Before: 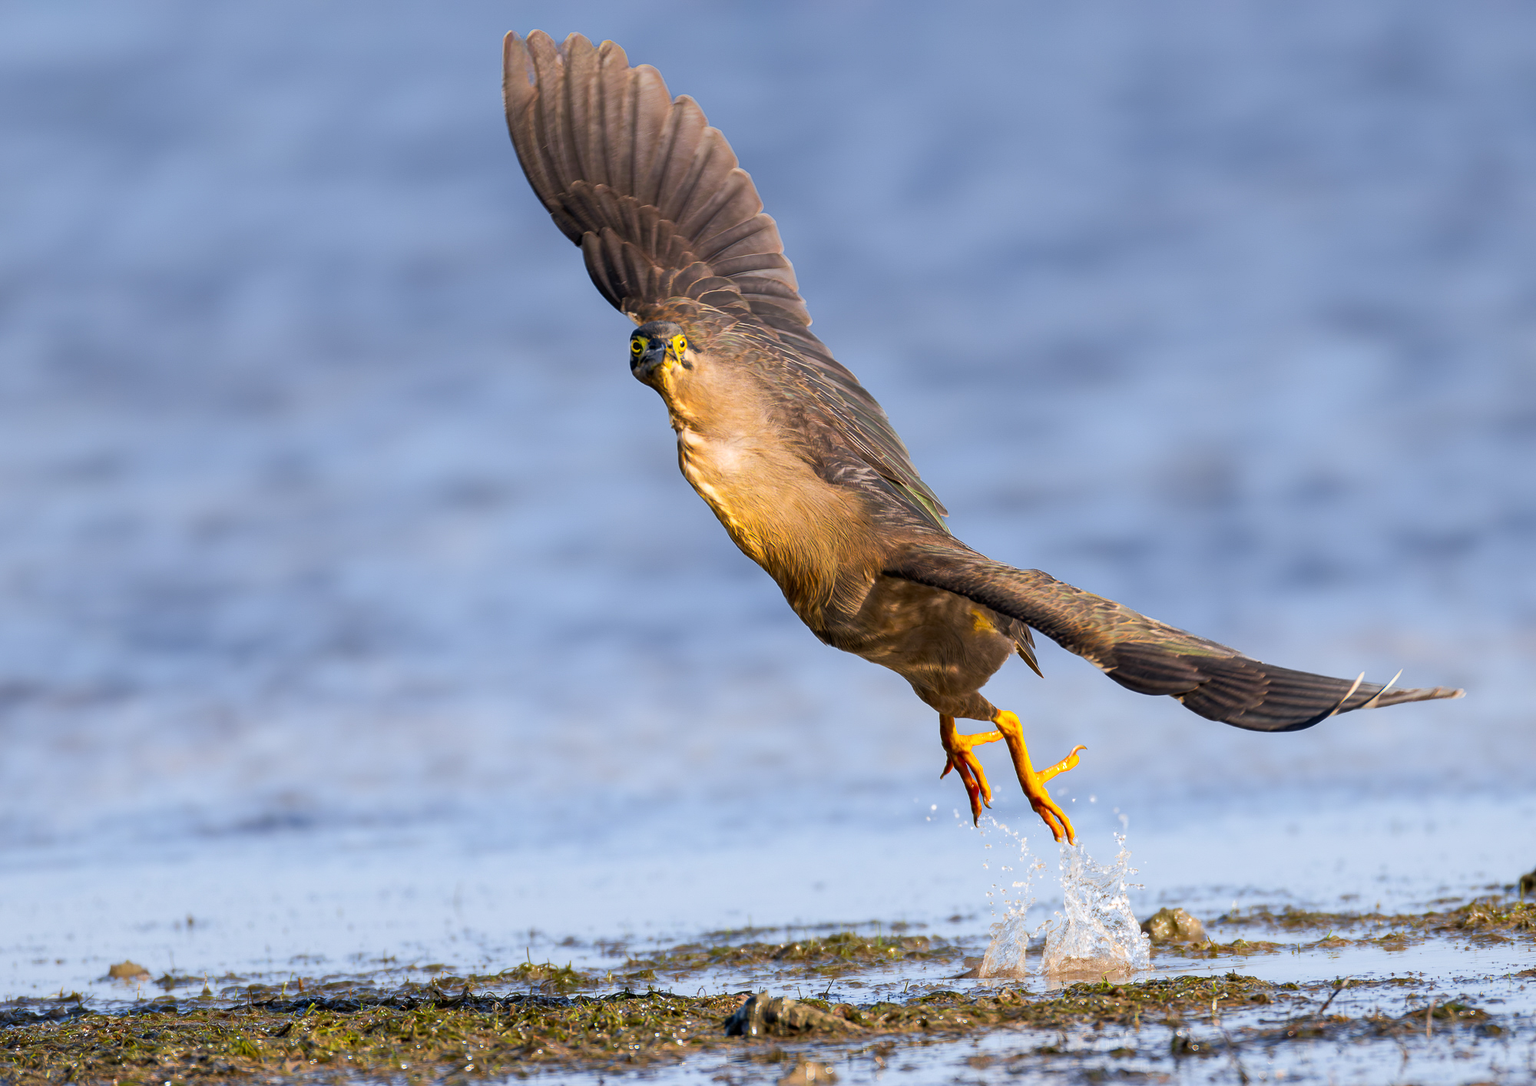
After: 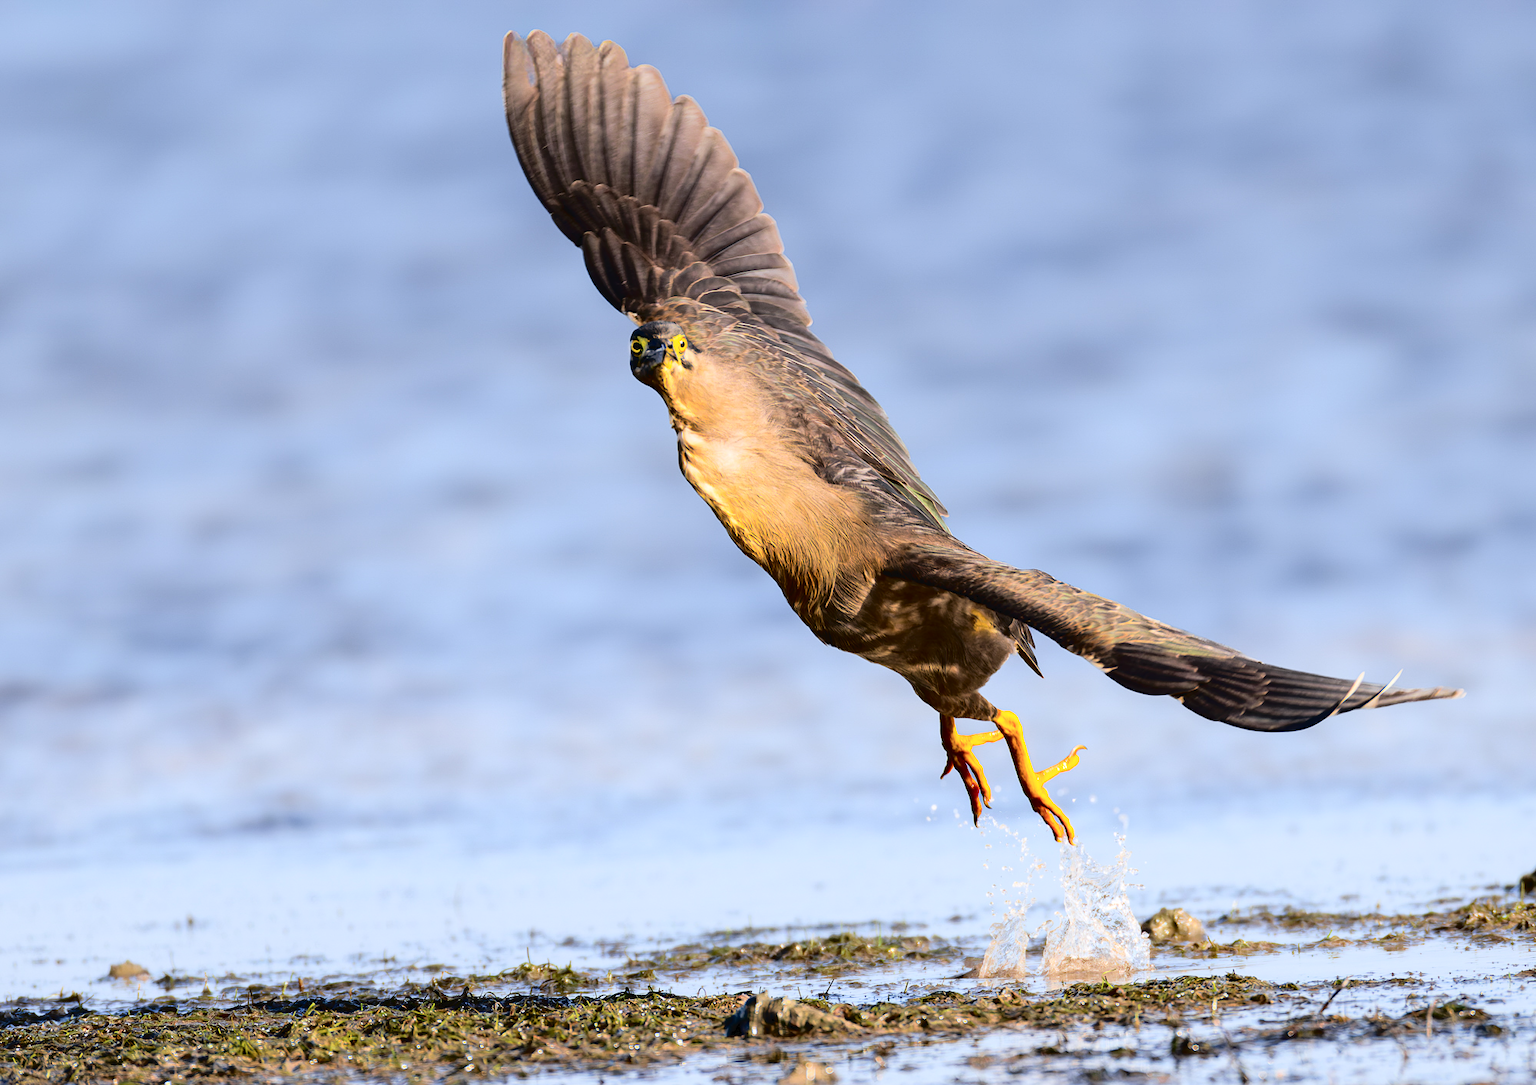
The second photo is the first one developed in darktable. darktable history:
tone curve: curves: ch0 [(0, 0) (0.003, 0.03) (0.011, 0.03) (0.025, 0.033) (0.044, 0.035) (0.069, 0.04) (0.1, 0.046) (0.136, 0.052) (0.177, 0.08) (0.224, 0.121) (0.277, 0.225) (0.335, 0.343) (0.399, 0.456) (0.468, 0.555) (0.543, 0.647) (0.623, 0.732) (0.709, 0.808) (0.801, 0.886) (0.898, 0.947) (1, 1)], color space Lab, independent channels, preserve colors none
